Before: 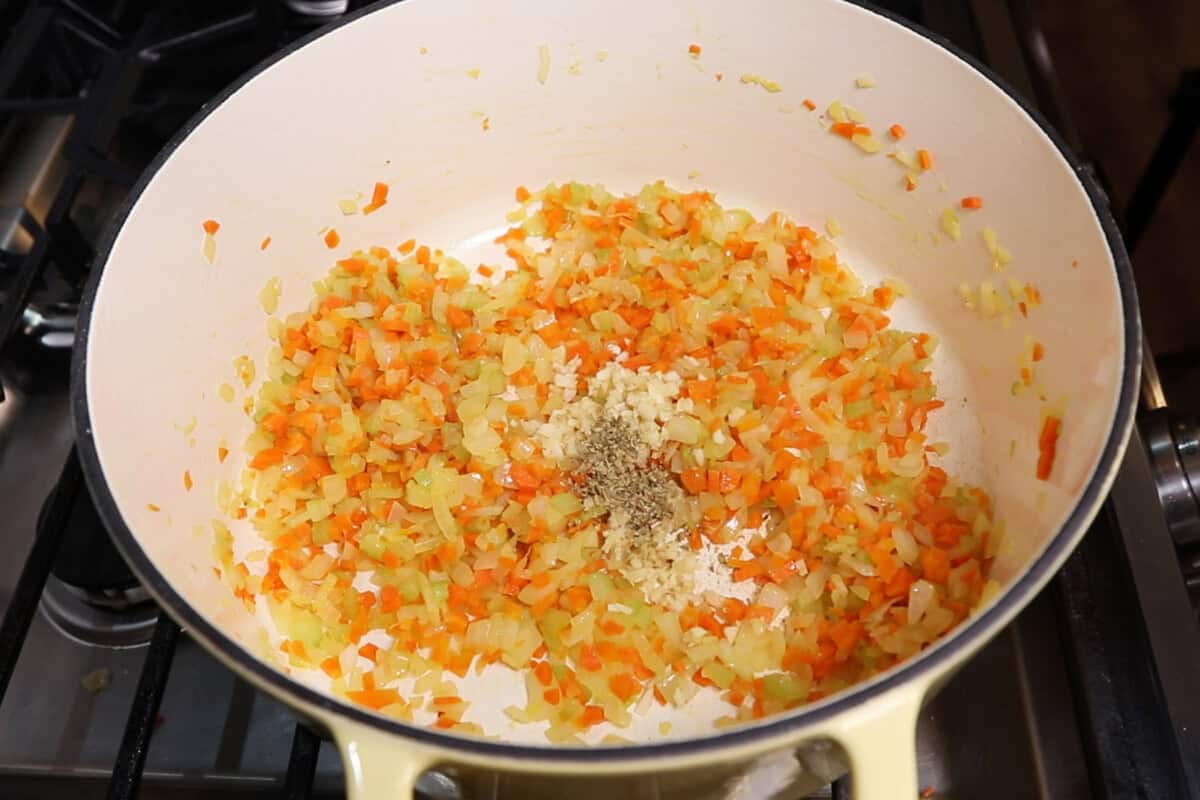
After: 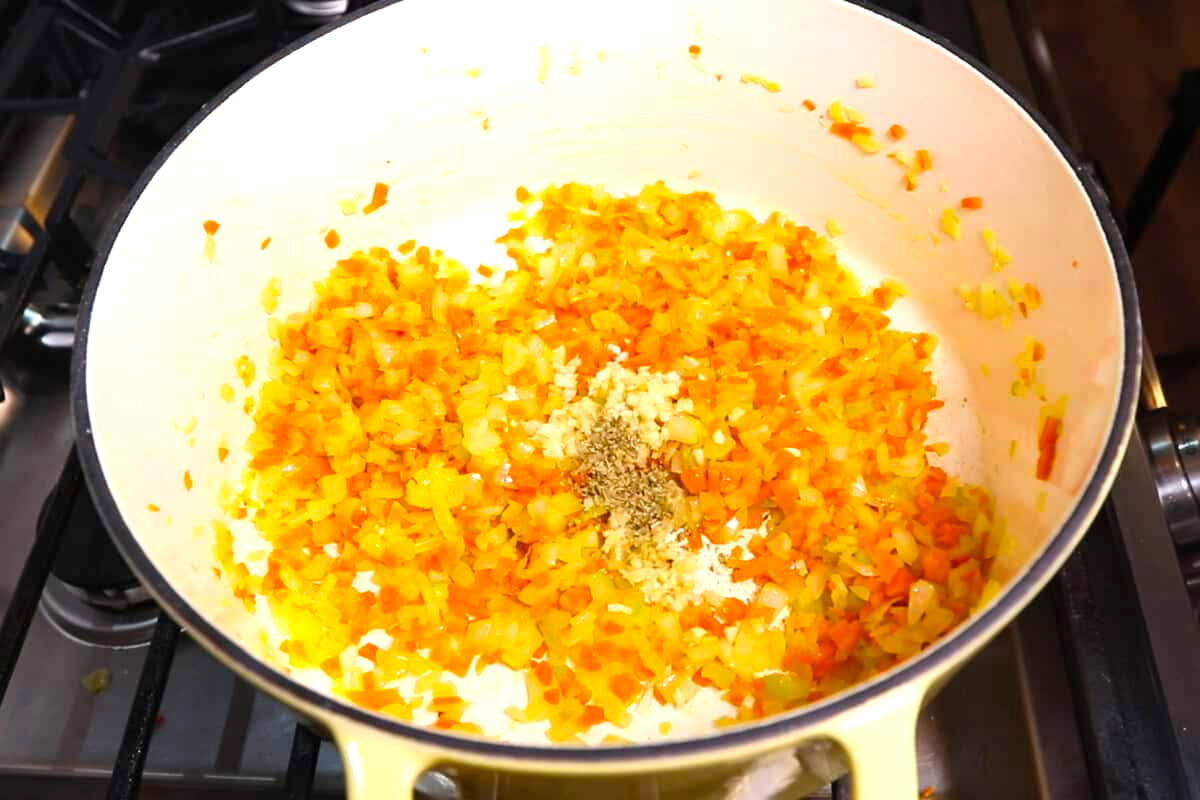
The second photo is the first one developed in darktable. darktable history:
exposure: black level correction 0, exposure 0.7 EV, compensate exposure bias true, compensate highlight preservation false
color balance rgb: perceptual saturation grading › global saturation 30%, global vibrance 20%
